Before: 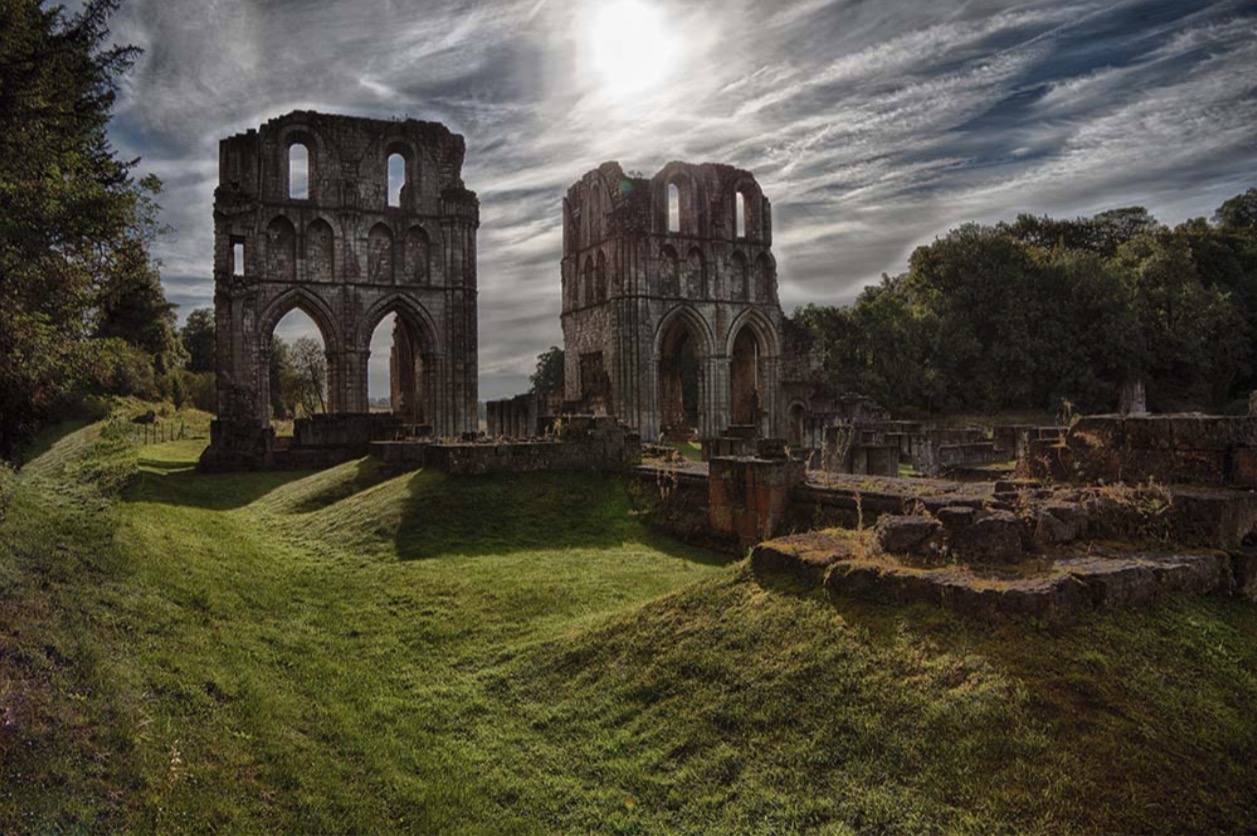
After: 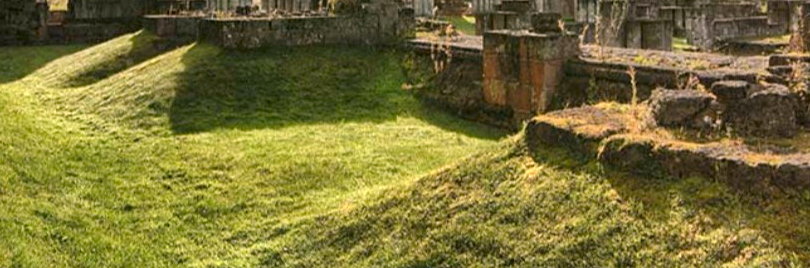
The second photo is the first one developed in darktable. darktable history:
crop: left 17.998%, top 51.05%, right 17.526%, bottom 16.889%
exposure: black level correction 0, exposure 1.361 EV, compensate highlight preservation false
color correction: highlights a* 3.97, highlights b* 4.98, shadows a* -7.34, shadows b* 4.6
